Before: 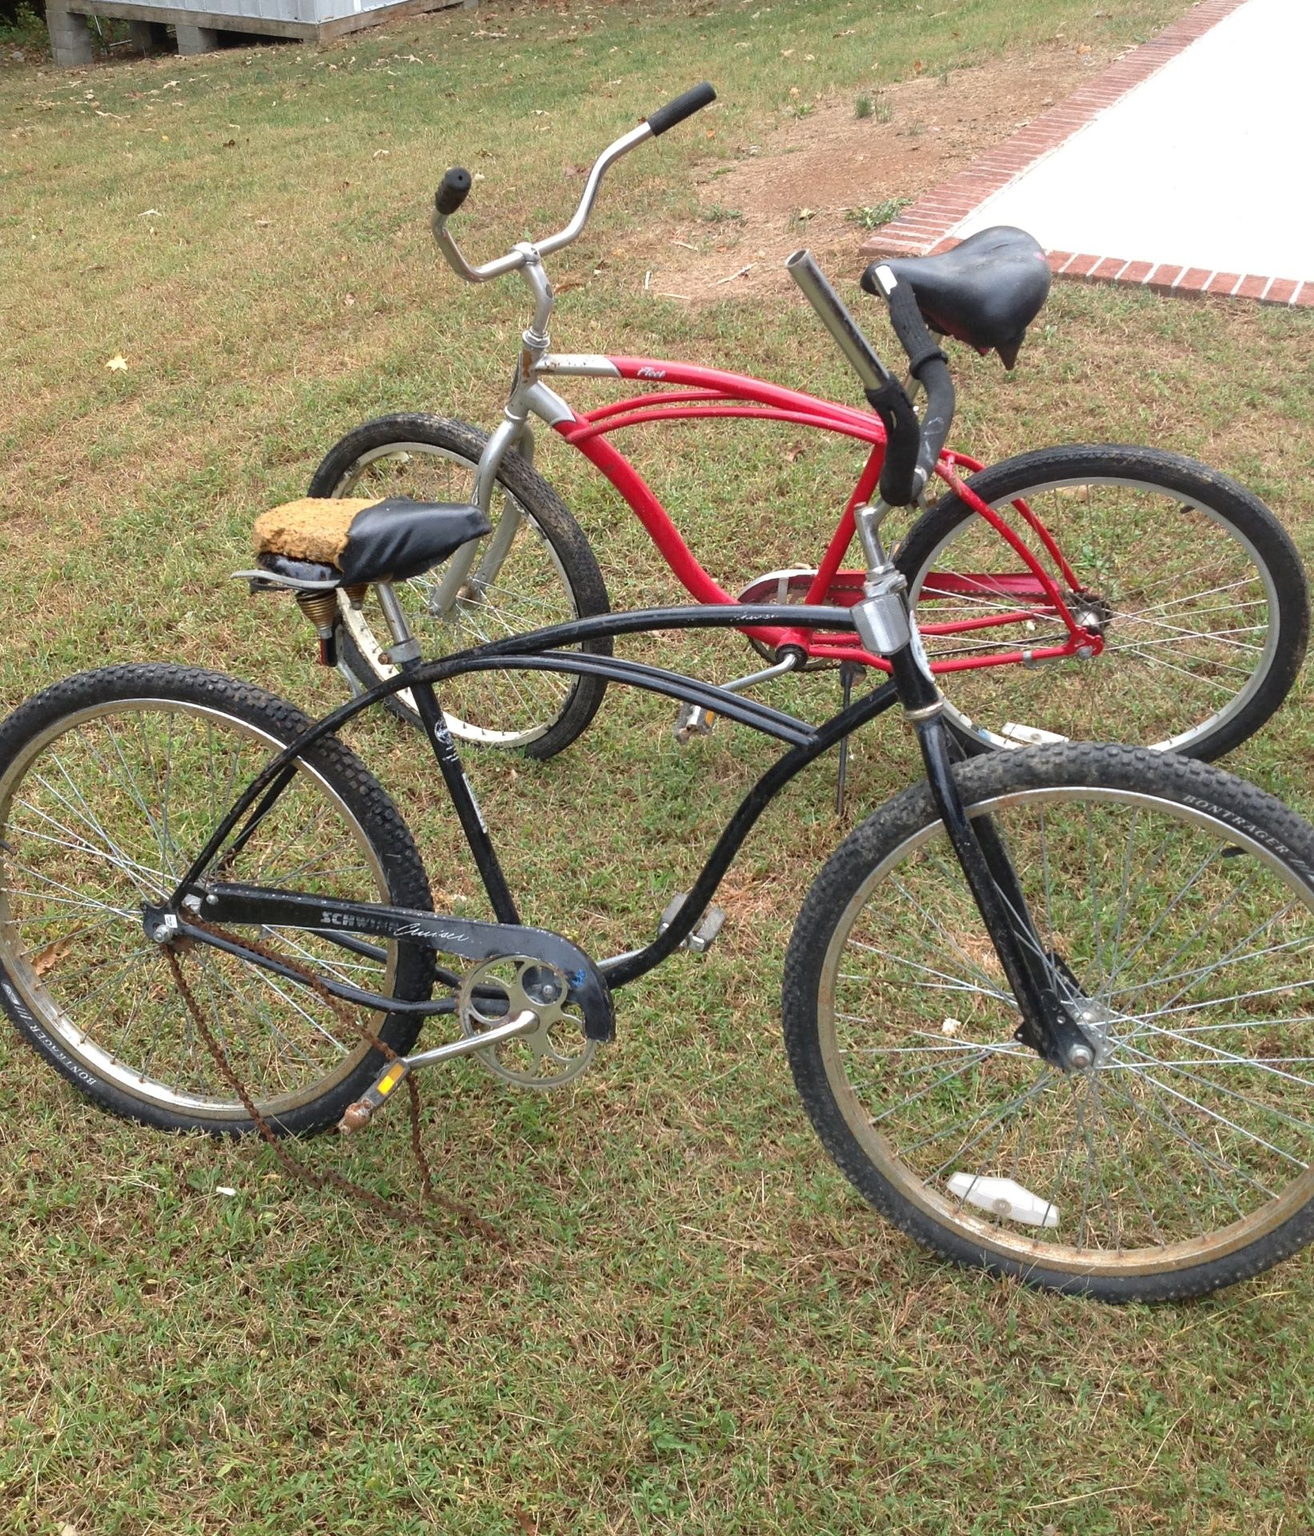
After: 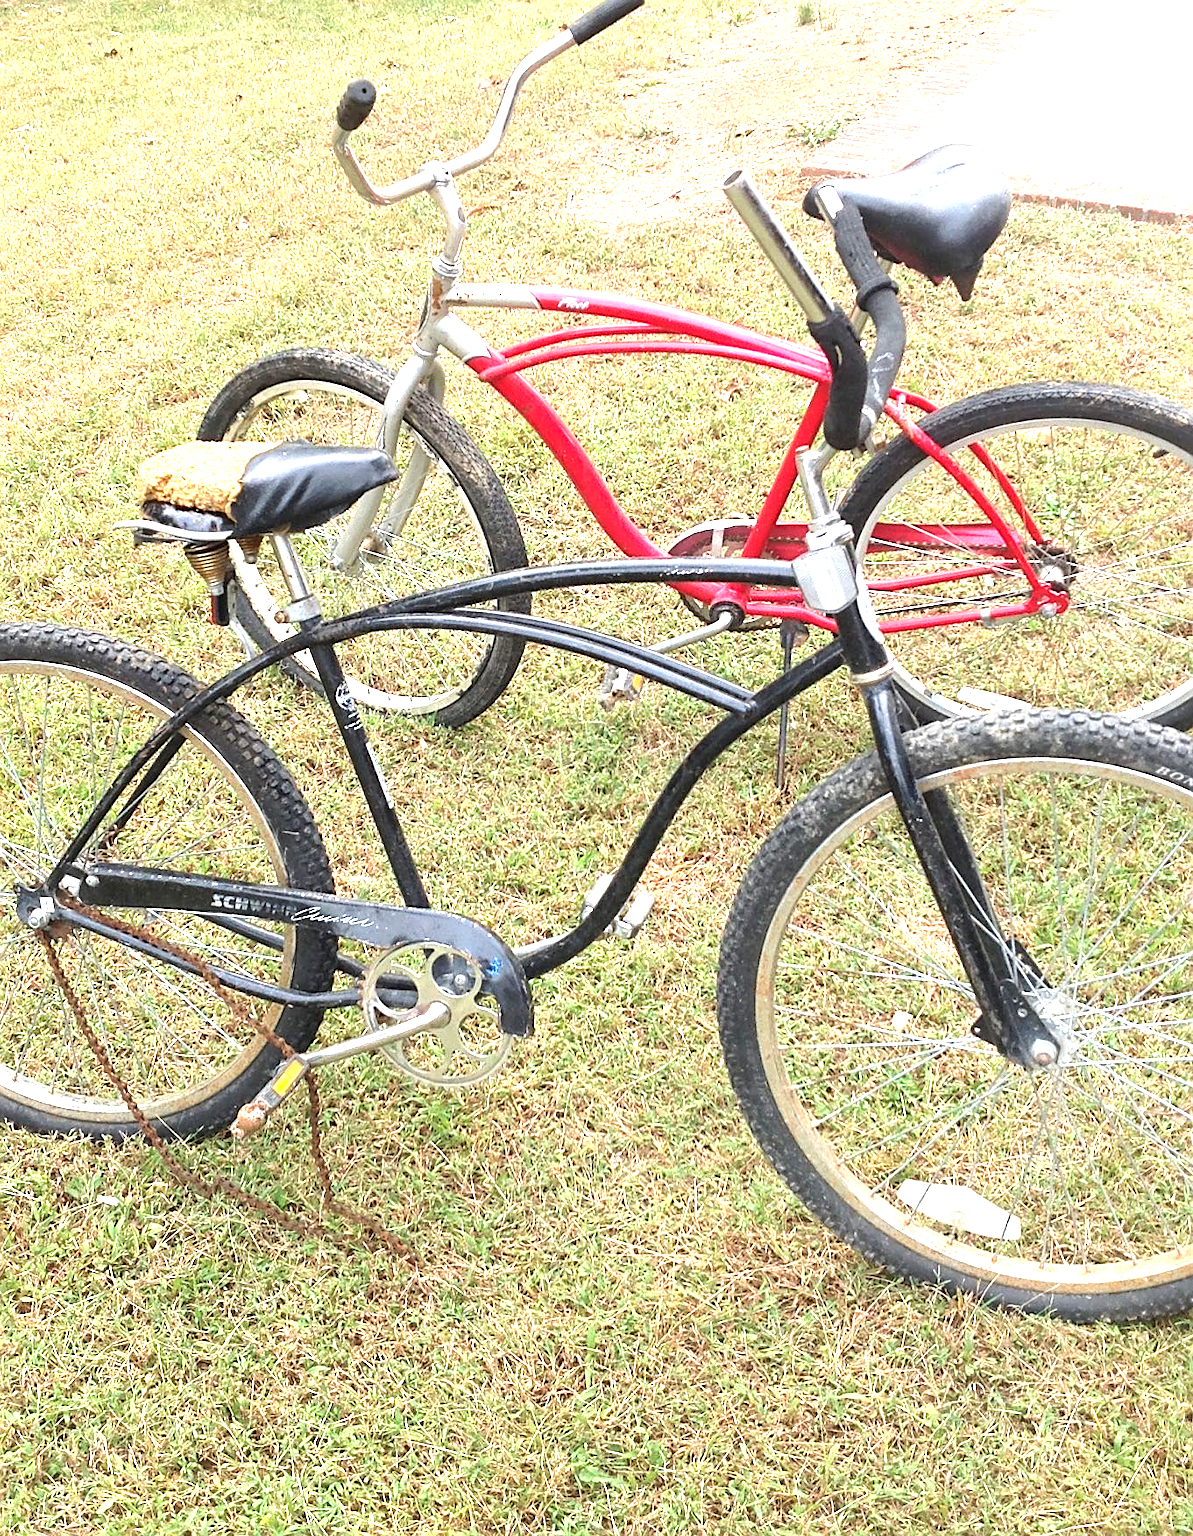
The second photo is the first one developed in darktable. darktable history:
exposure: black level correction 0, exposure 1.1 EV, compensate exposure bias true, compensate highlight preservation false
tone equalizer: -8 EV -0.424 EV, -7 EV -0.414 EV, -6 EV -0.314 EV, -5 EV -0.189 EV, -3 EV 0.232 EV, -2 EV 0.335 EV, -1 EV 0.38 EV, +0 EV 0.427 EV
crop: left 9.784%, top 6.242%, right 7.28%, bottom 2.421%
sharpen: on, module defaults
